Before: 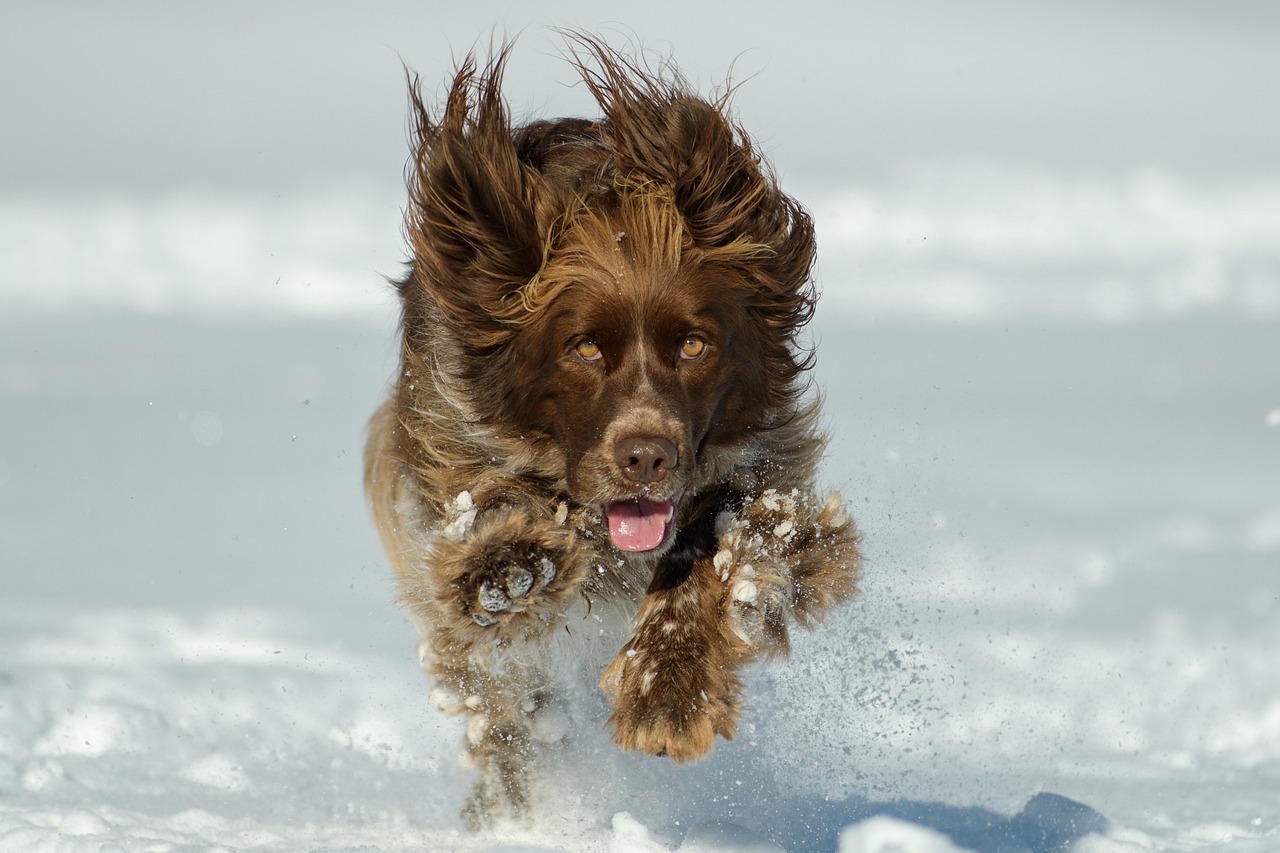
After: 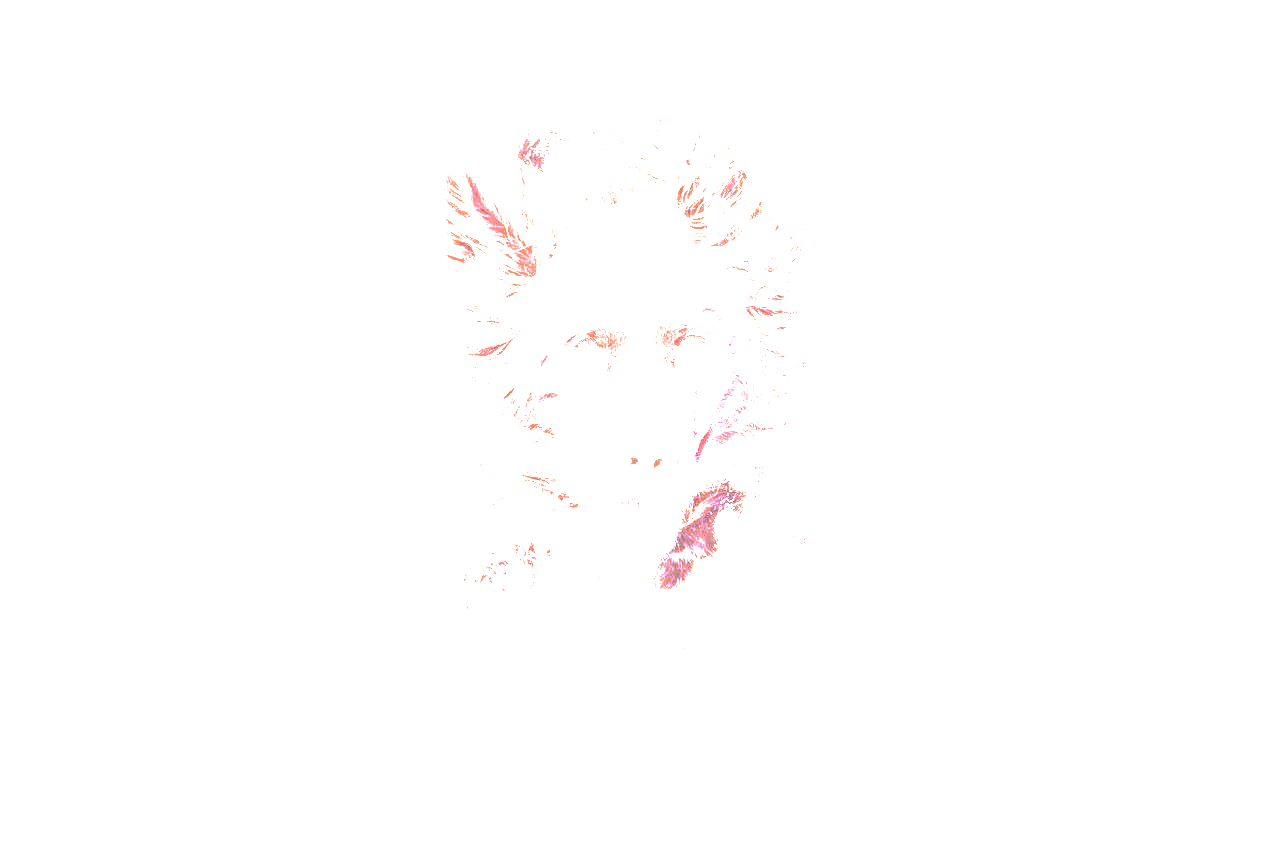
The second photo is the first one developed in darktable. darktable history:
color balance: lift [1.004, 1.002, 1.002, 0.998], gamma [1, 1.007, 1.002, 0.993], gain [1, 0.977, 1.013, 1.023], contrast -3.64%
local contrast: on, module defaults
white balance: red 8, blue 8
split-toning: highlights › hue 298.8°, highlights › saturation 0.73, compress 41.76%
